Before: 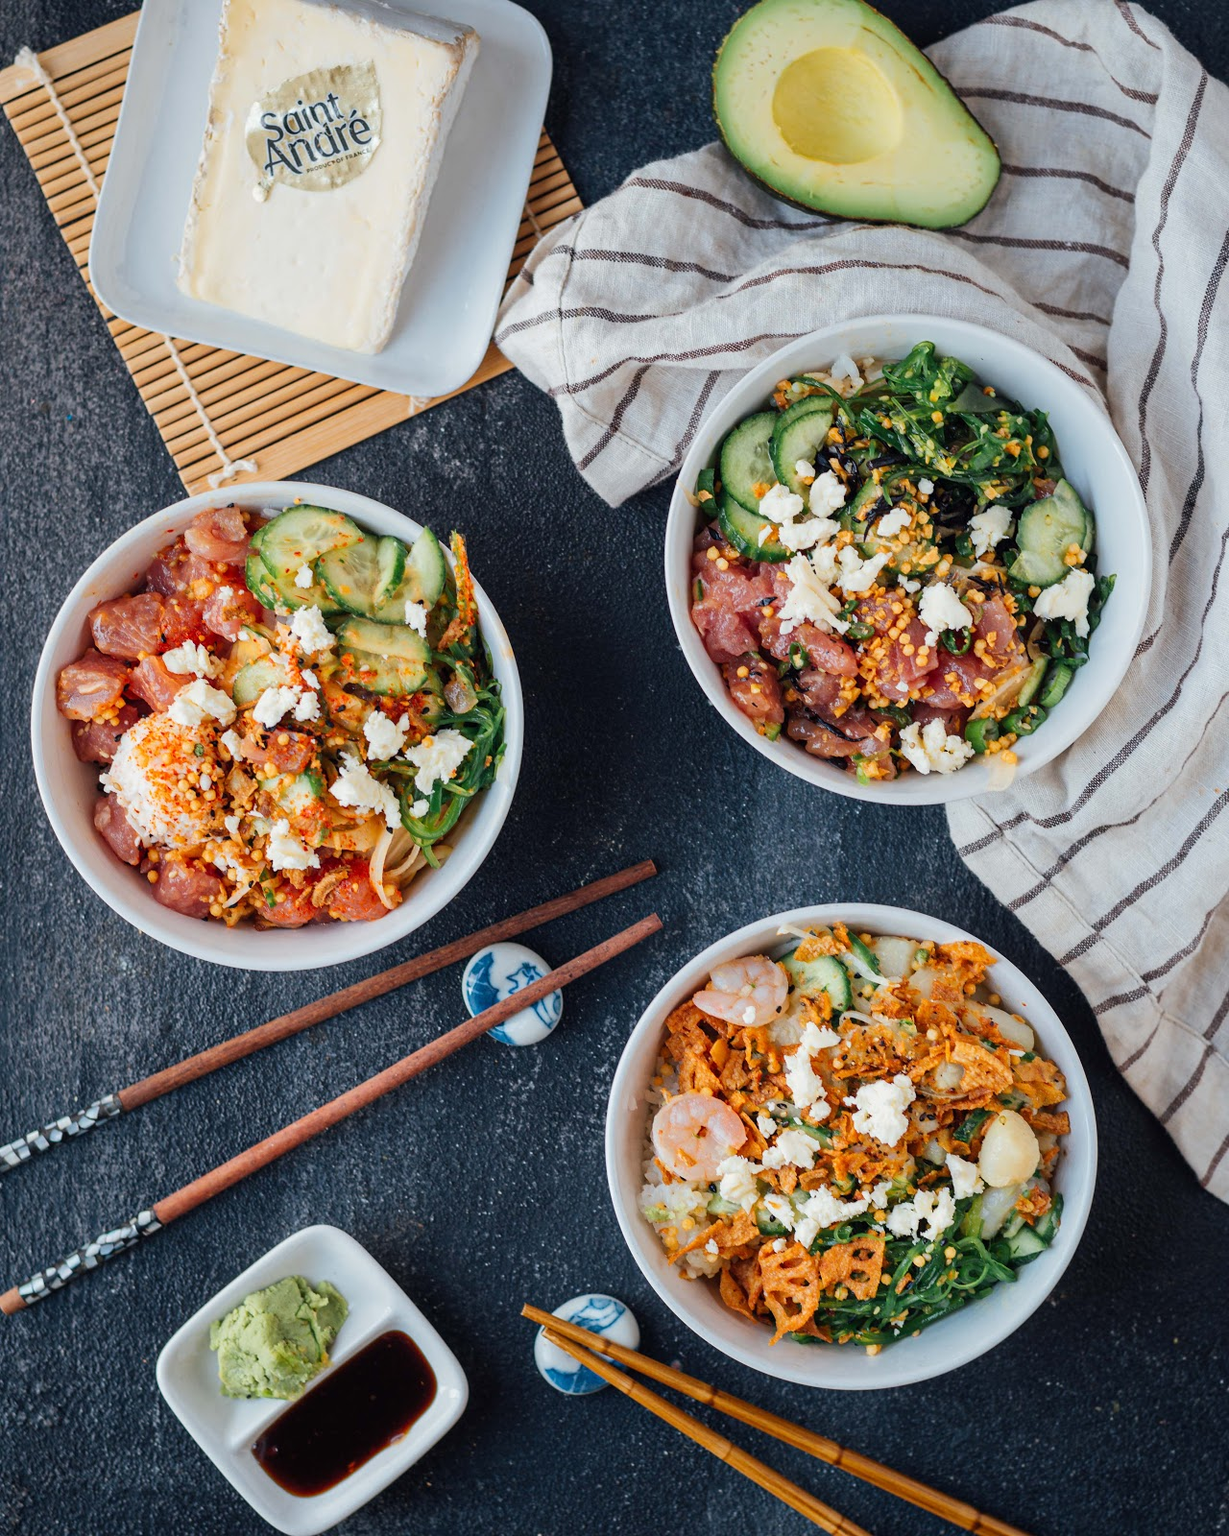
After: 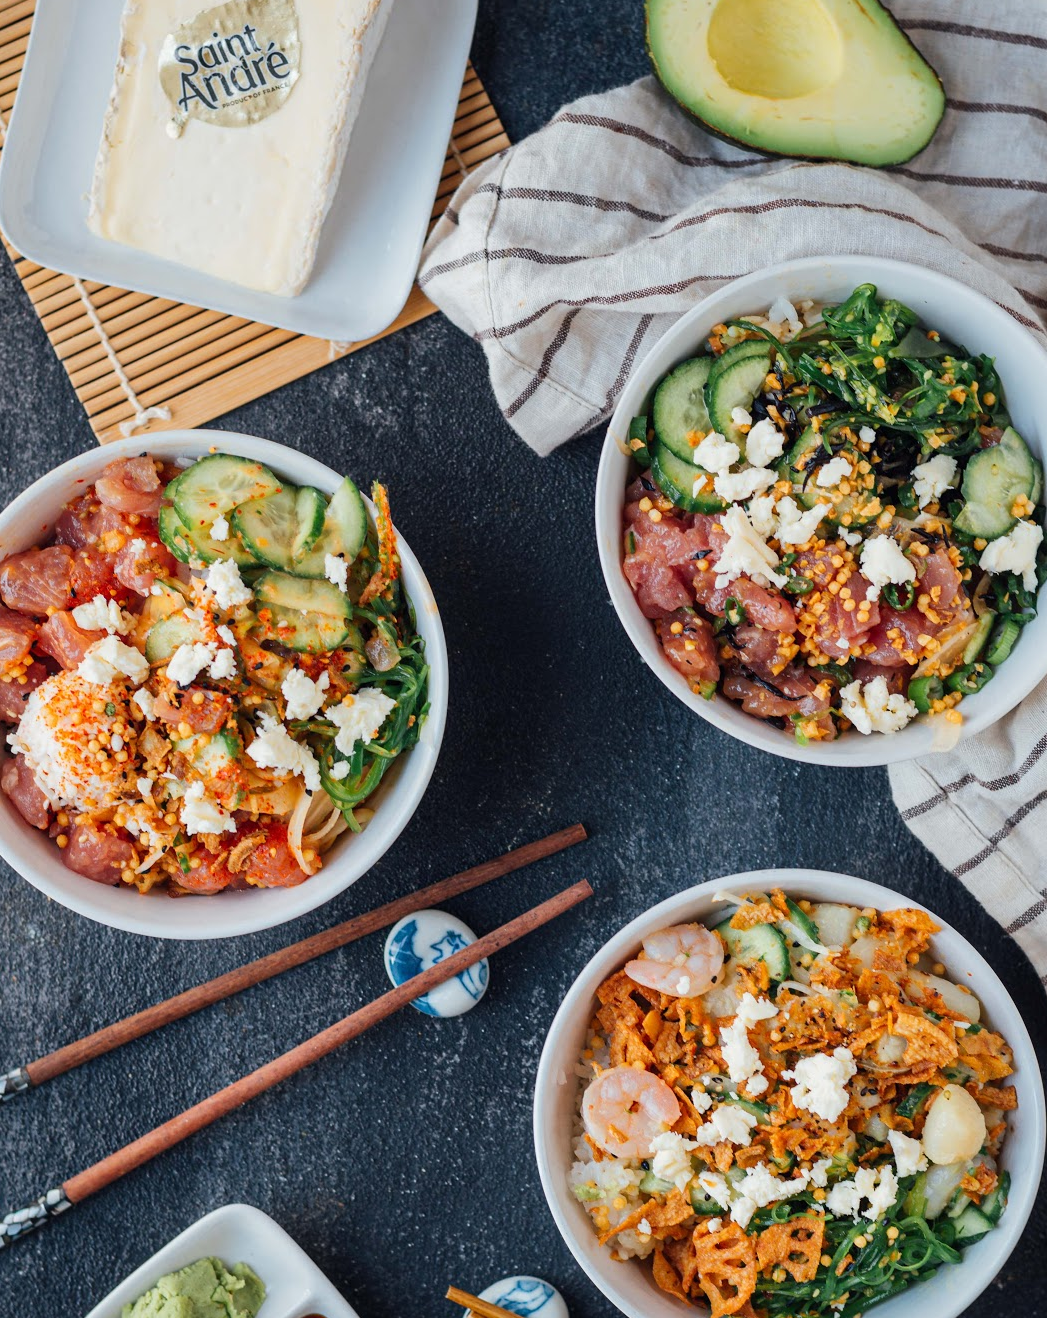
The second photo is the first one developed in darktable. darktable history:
crop and rotate: left 7.629%, top 4.546%, right 10.54%, bottom 13.071%
